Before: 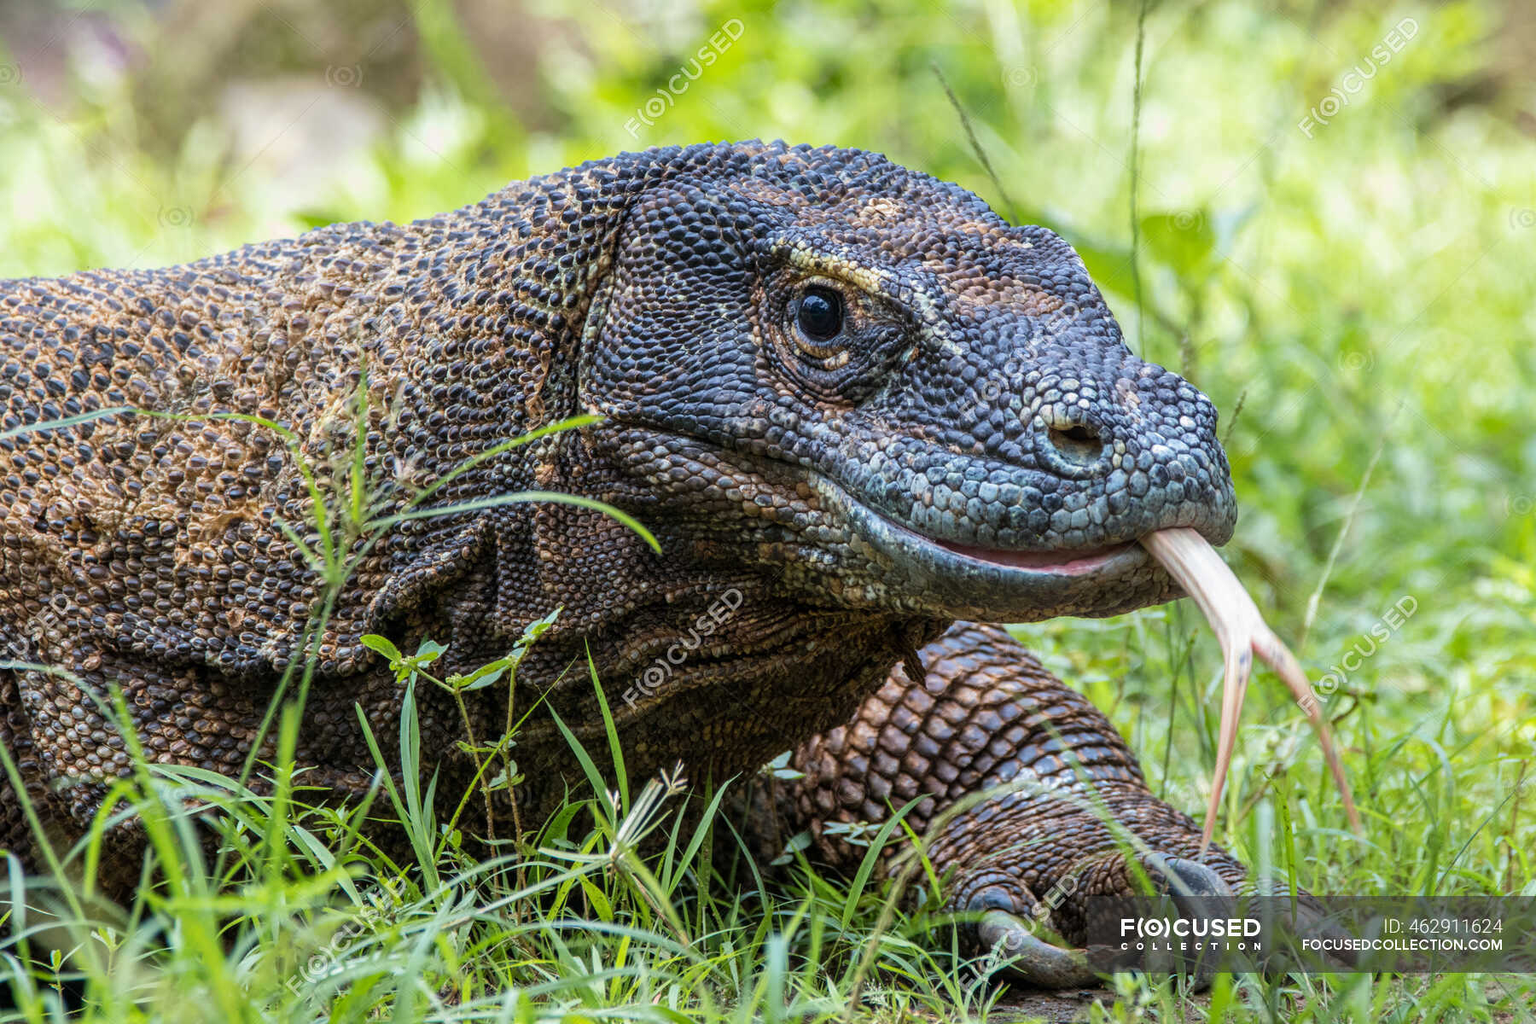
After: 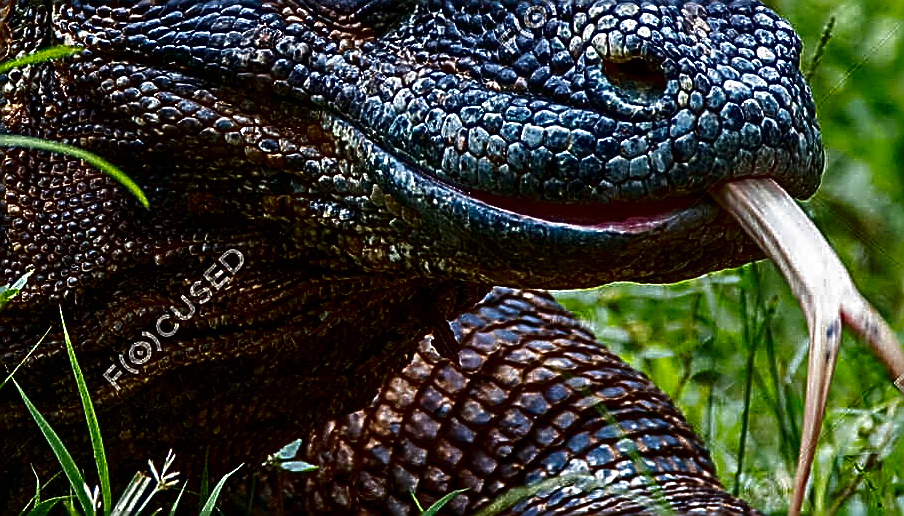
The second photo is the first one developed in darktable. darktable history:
contrast brightness saturation: contrast 0.087, brightness -0.61, saturation 0.165
crop: left 34.789%, top 36.827%, right 14.98%, bottom 20.102%
sharpen: amount 1.999
haze removal: compatibility mode true, adaptive false
